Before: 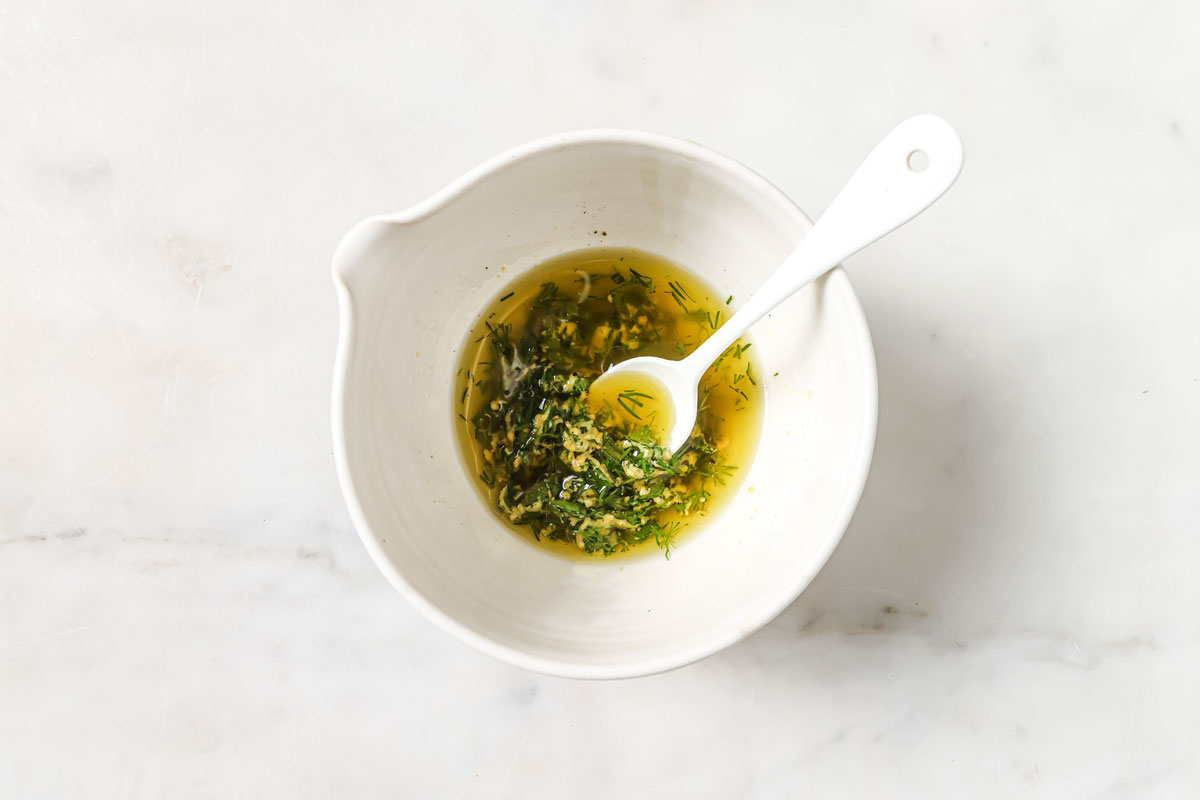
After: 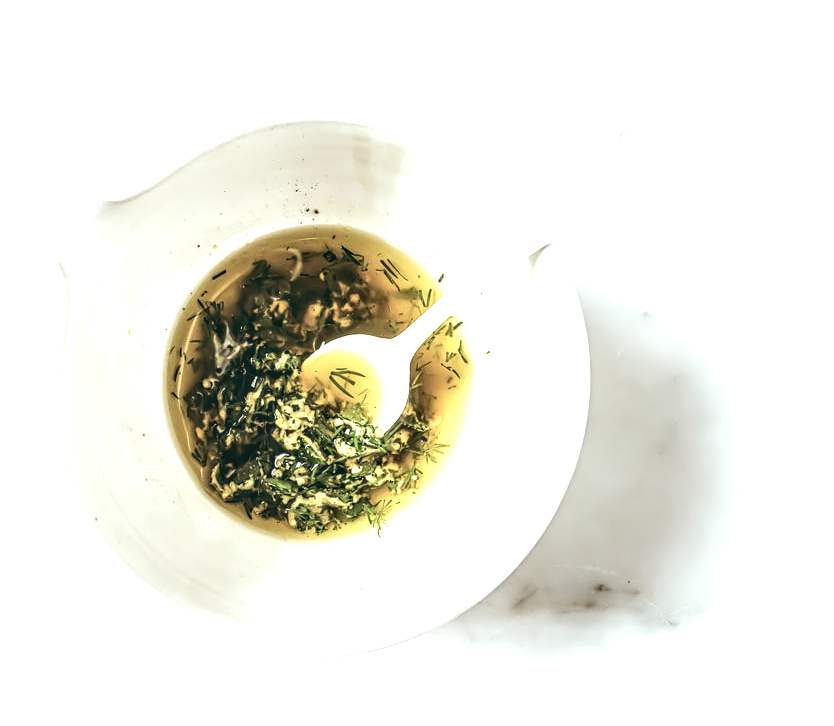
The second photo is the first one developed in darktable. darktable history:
contrast equalizer: y [[0.5 ×4, 0.524, 0.59], [0.5 ×6], [0.5 ×6], [0, 0, 0, 0.01, 0.045, 0.012], [0, 0, 0, 0.044, 0.195, 0.131]]
tone equalizer: -8 EV -1.08 EV, -7 EV -1.01 EV, -6 EV -0.867 EV, -5 EV -0.578 EV, -3 EV 0.578 EV, -2 EV 0.867 EV, -1 EV 1.01 EV, +0 EV 1.08 EV, edges refinement/feathering 500, mask exposure compensation -1.57 EV, preserve details no
local contrast: highlights 25%, detail 130%
crop and rotate: left 24.034%, top 2.838%, right 6.406%, bottom 6.299%
color correction: highlights a* -0.182, highlights b* -0.124
rgb levels: preserve colors max RGB
exposure: compensate highlight preservation false
color balance: lift [1, 0.994, 1.002, 1.006], gamma [0.957, 1.081, 1.016, 0.919], gain [0.97, 0.972, 1.01, 1.028], input saturation 91.06%, output saturation 79.8%
